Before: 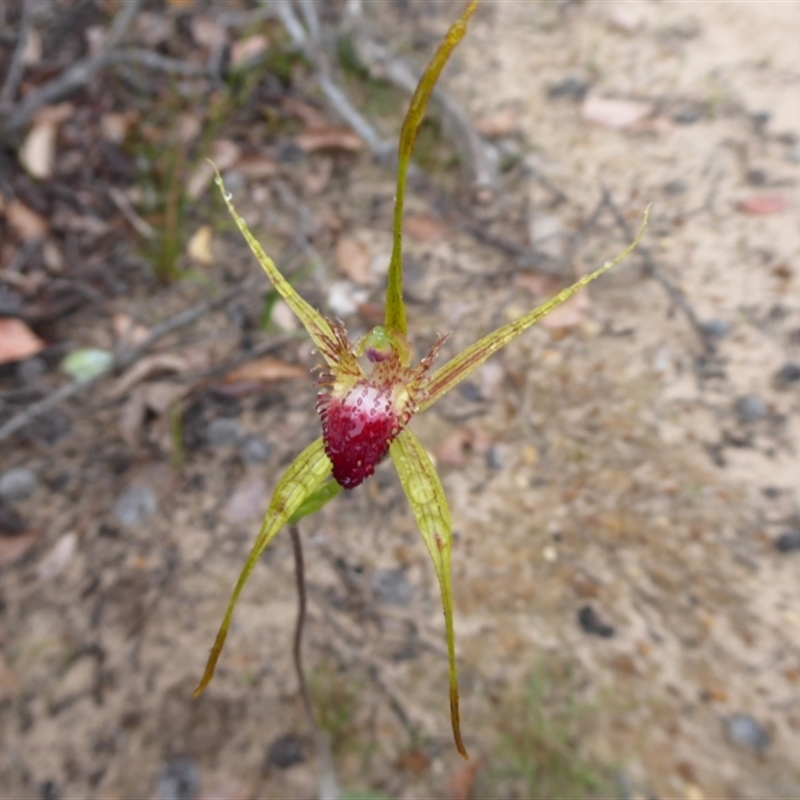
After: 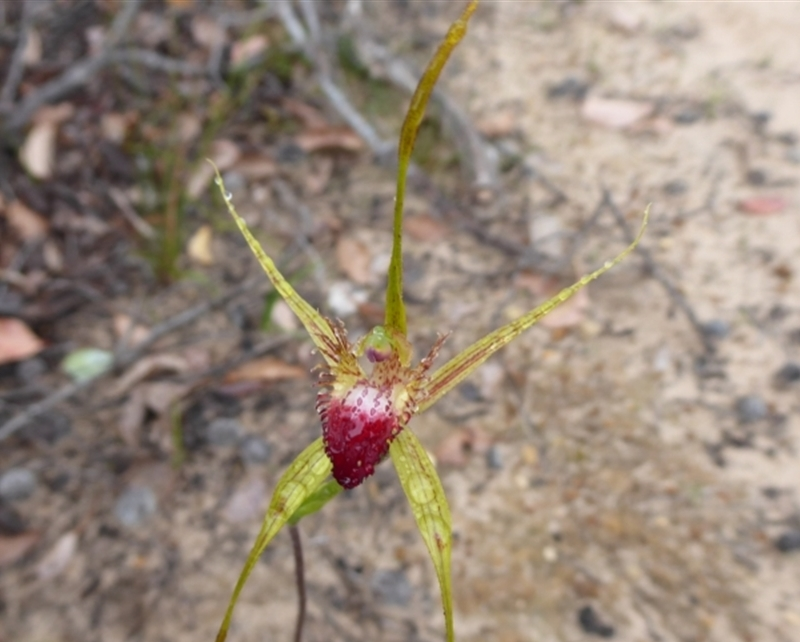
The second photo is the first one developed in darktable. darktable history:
crop: bottom 19.685%
